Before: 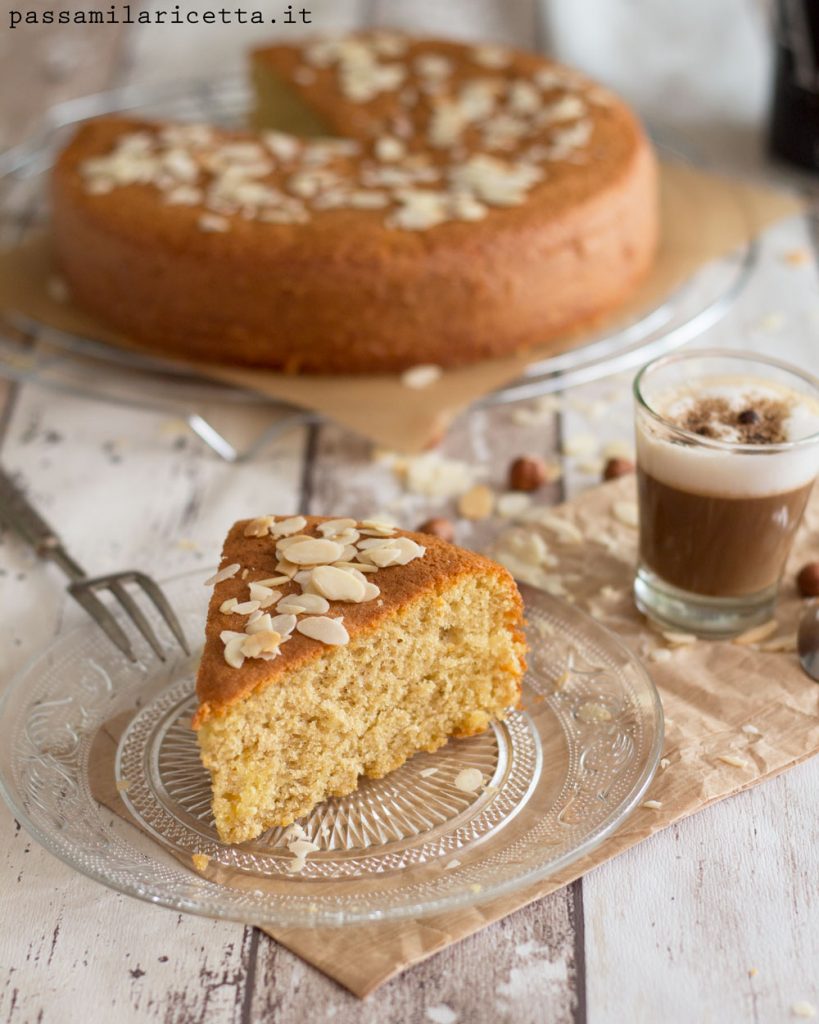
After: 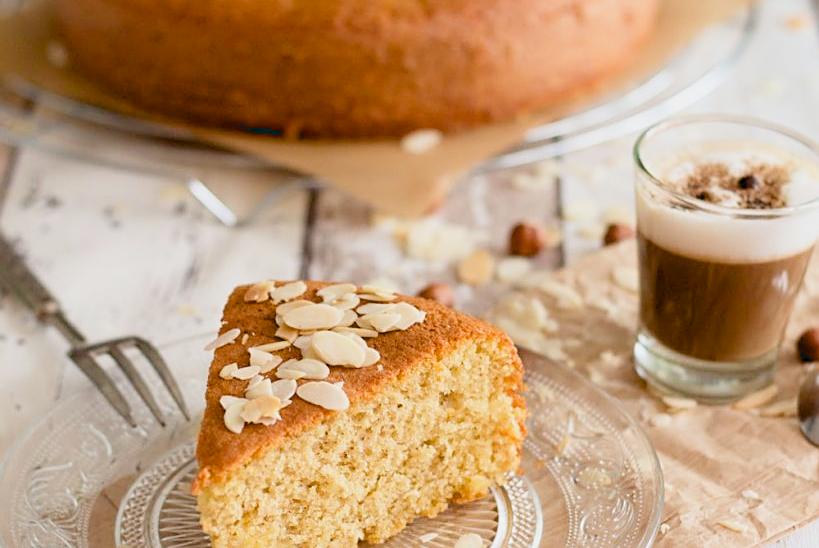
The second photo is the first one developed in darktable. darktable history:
crop and rotate: top 23.043%, bottom 23.437%
sharpen: on, module defaults
exposure: black level correction 0.012, exposure 0.7 EV, compensate exposure bias true, compensate highlight preservation false
filmic rgb: hardness 4.17
